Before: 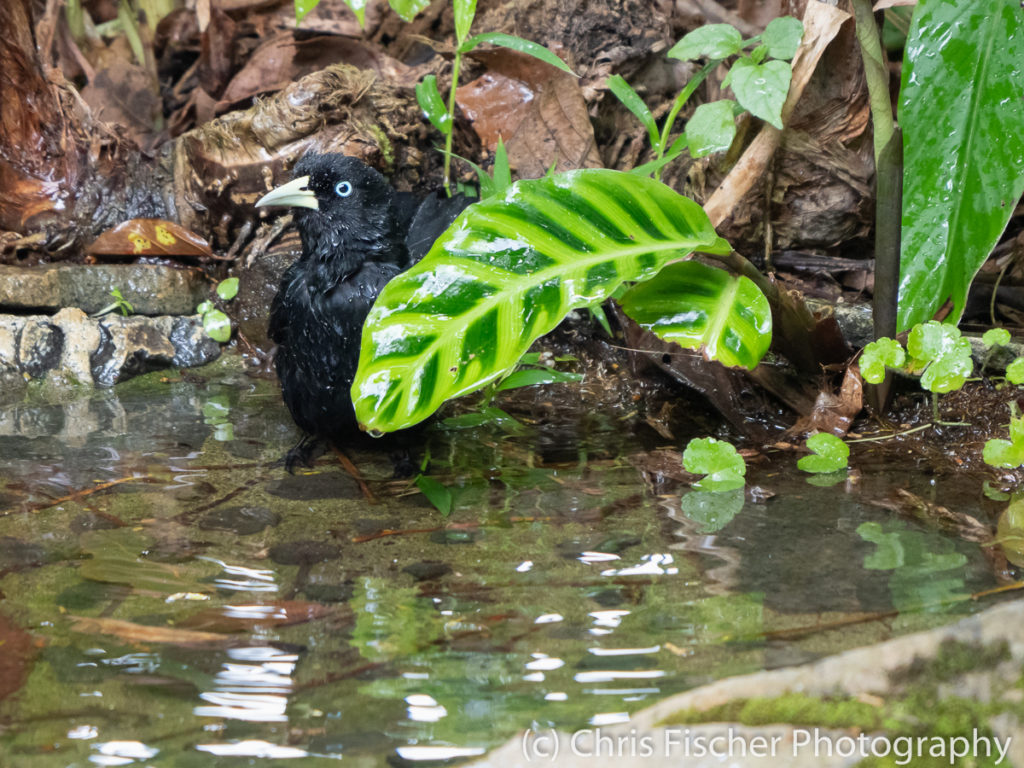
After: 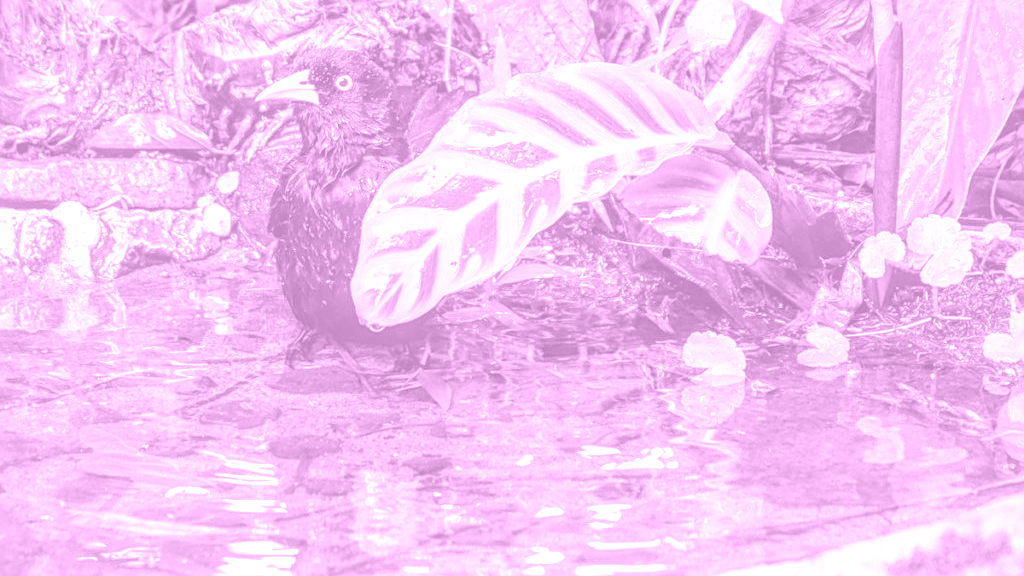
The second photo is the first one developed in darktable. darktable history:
levels: levels [0, 0.43, 0.859]
colorize: hue 331.2°, saturation 75%, source mix 30.28%, lightness 70.52%, version 1
sharpen: on, module defaults
local contrast: highlights 19%, detail 186%
exposure: black level correction 0, exposure 0.7 EV, compensate exposure bias true, compensate highlight preservation false
crop: top 13.819%, bottom 11.169%
